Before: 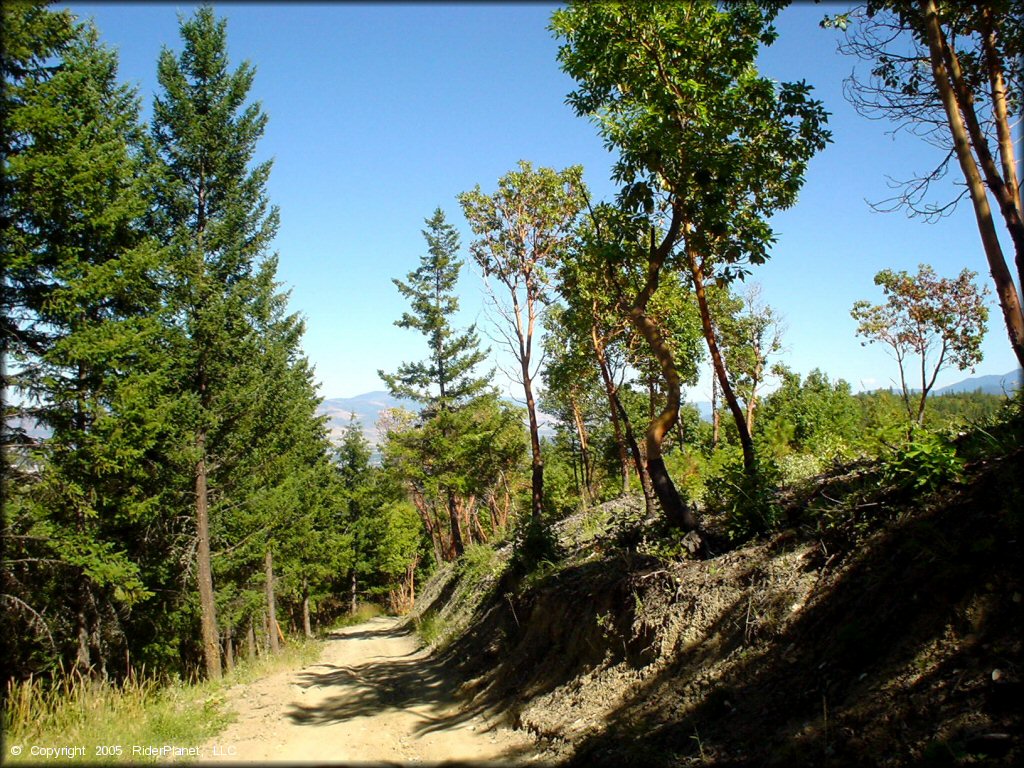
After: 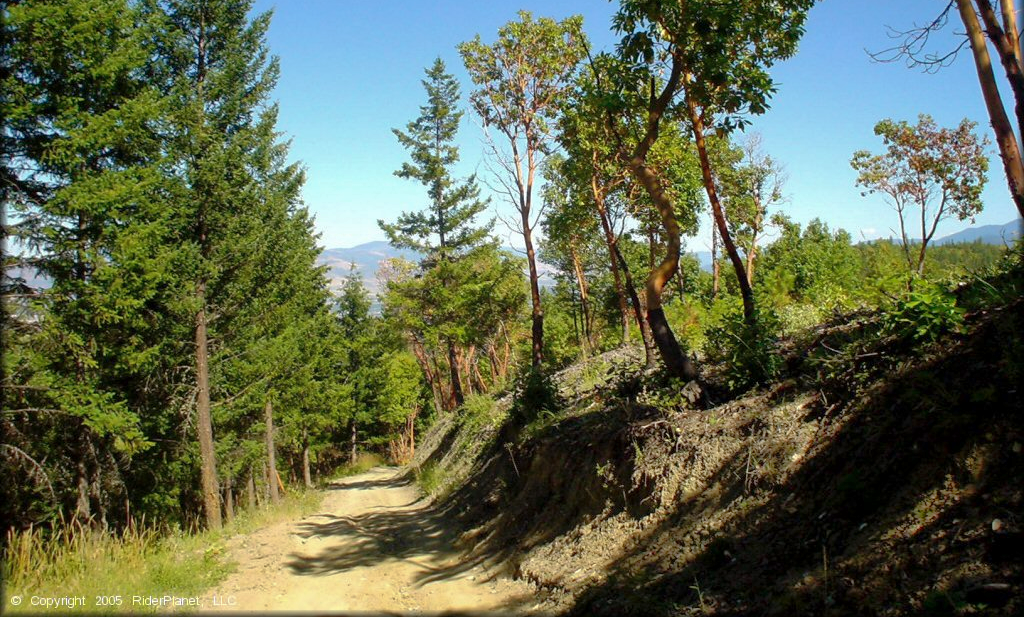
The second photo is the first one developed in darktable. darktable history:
shadows and highlights: on, module defaults
crop and rotate: top 19.582%
